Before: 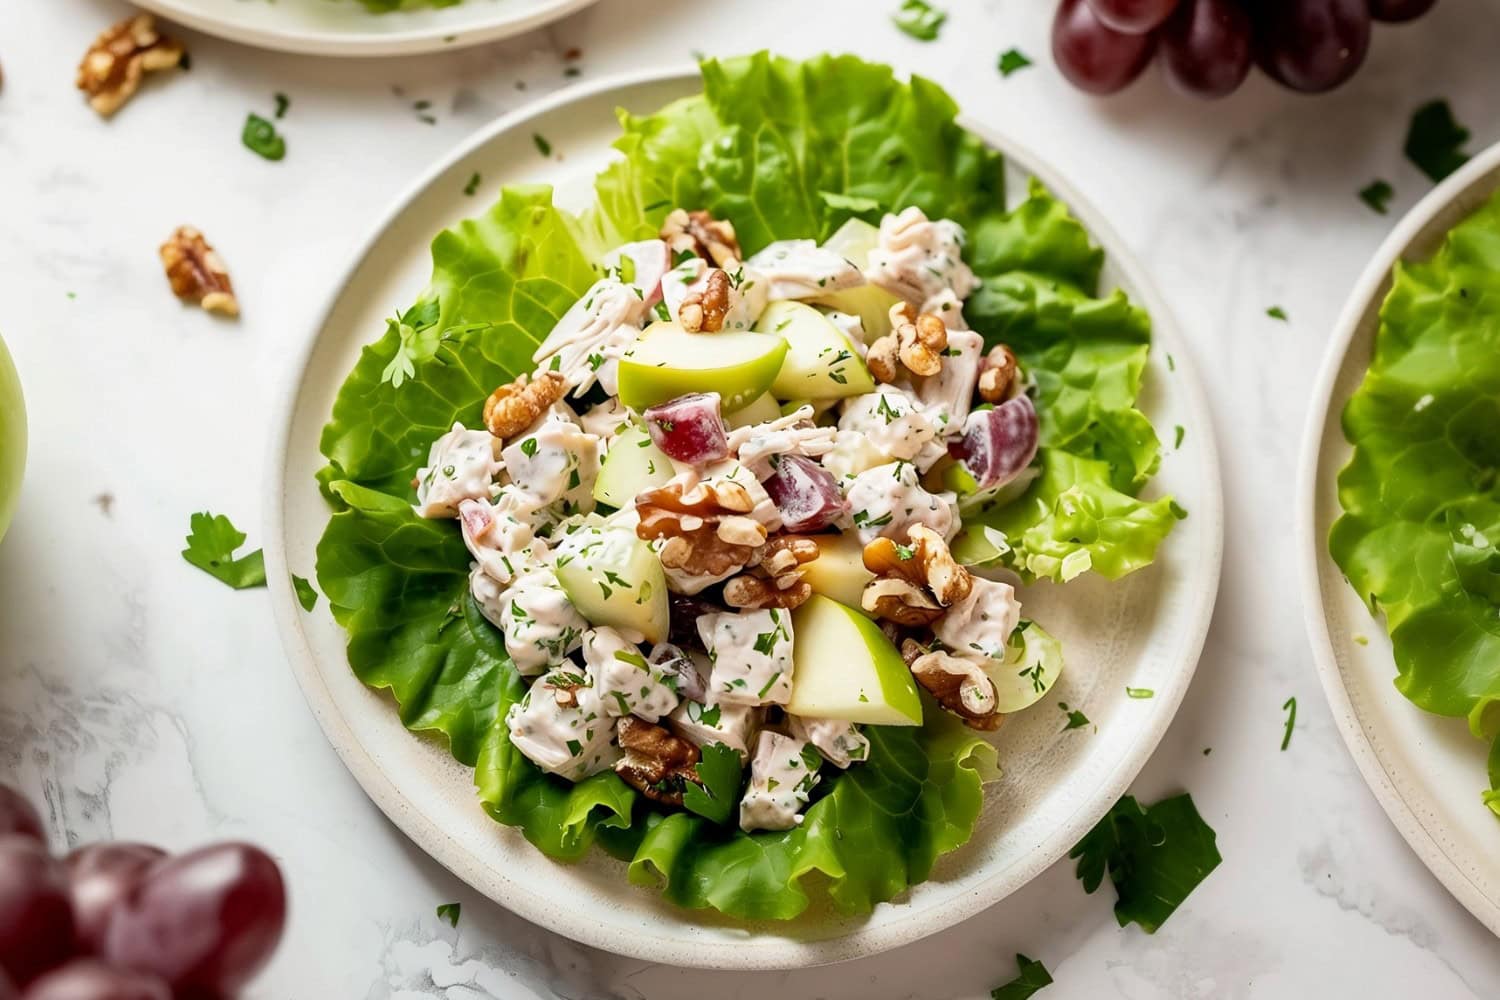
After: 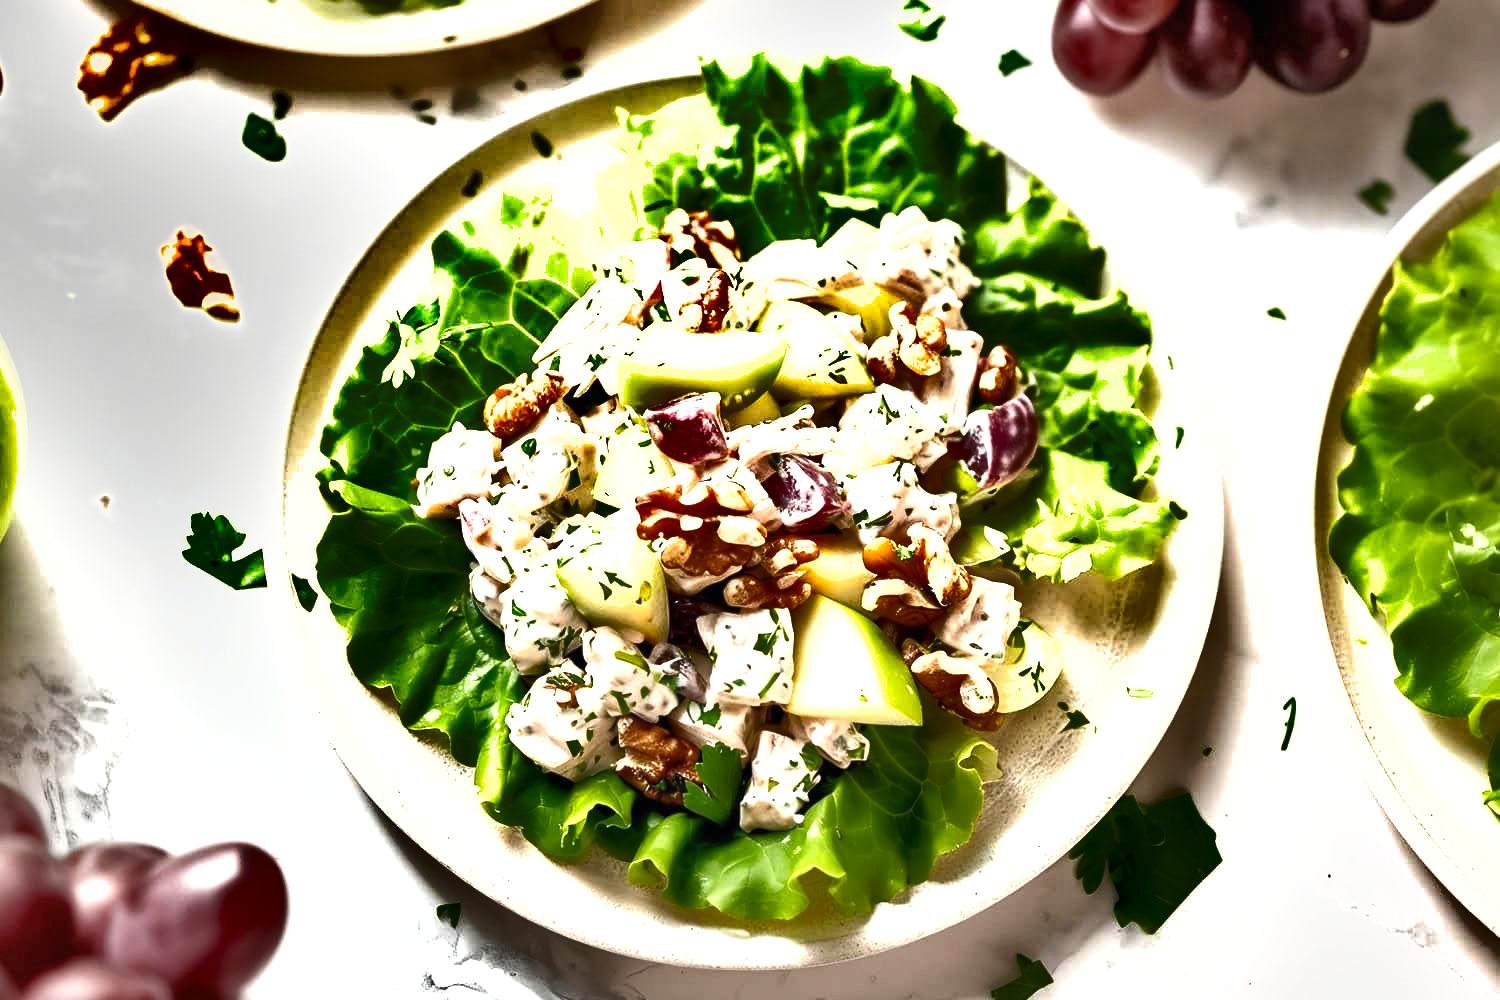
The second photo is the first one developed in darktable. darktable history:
shadows and highlights: radius 108.36, shadows 45.79, highlights -66.19, low approximation 0.01, soften with gaussian
exposure: black level correction 0, exposure 1.107 EV, compensate highlight preservation false
contrast brightness saturation: saturation -0.065
